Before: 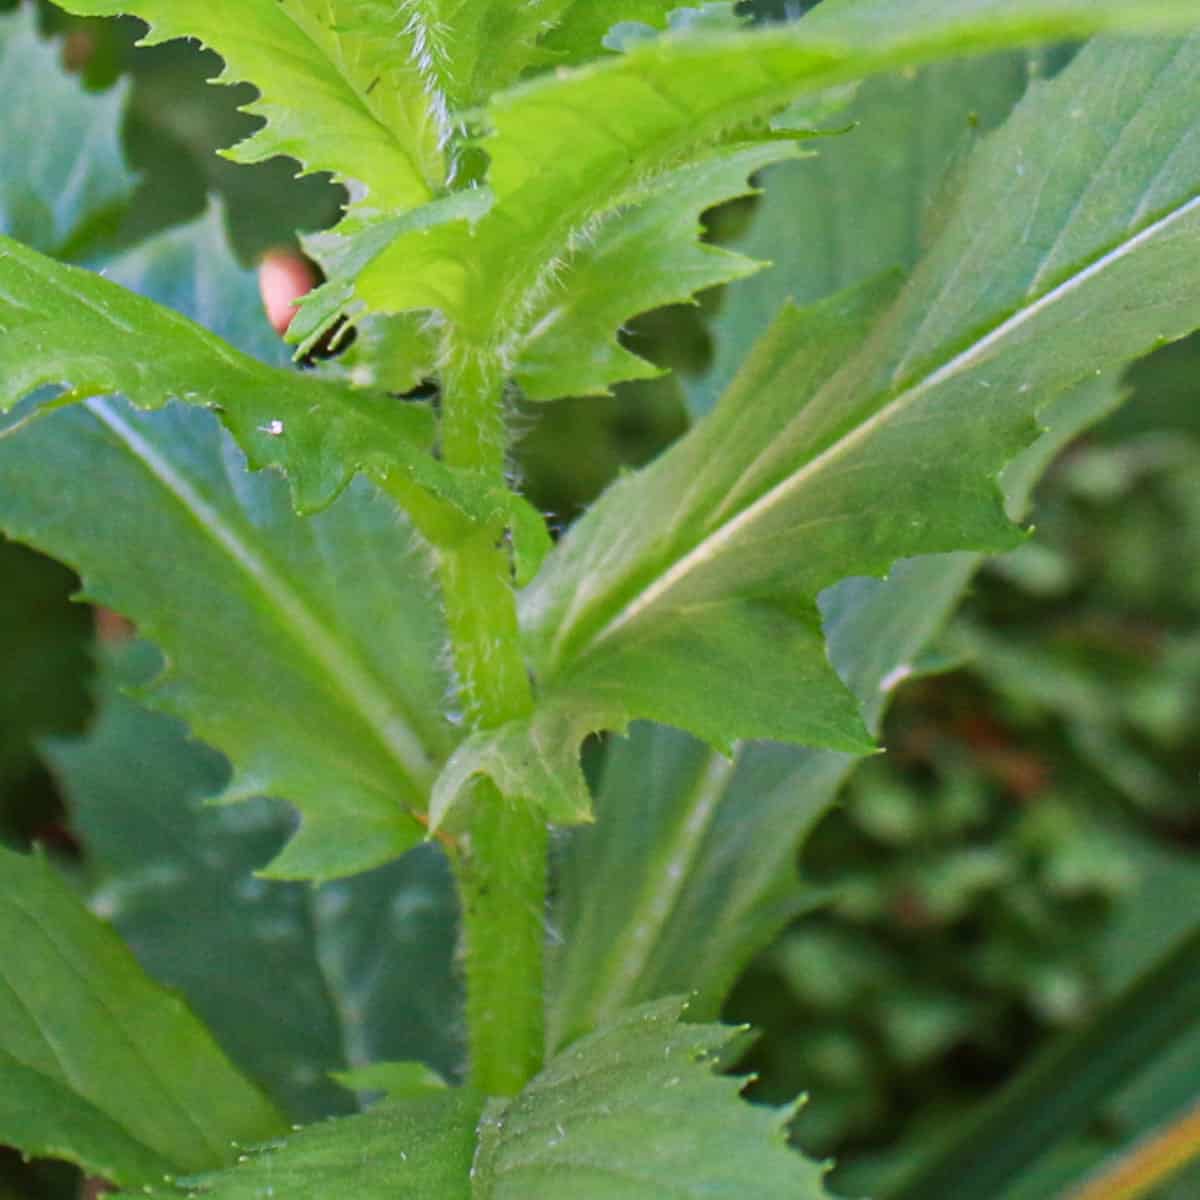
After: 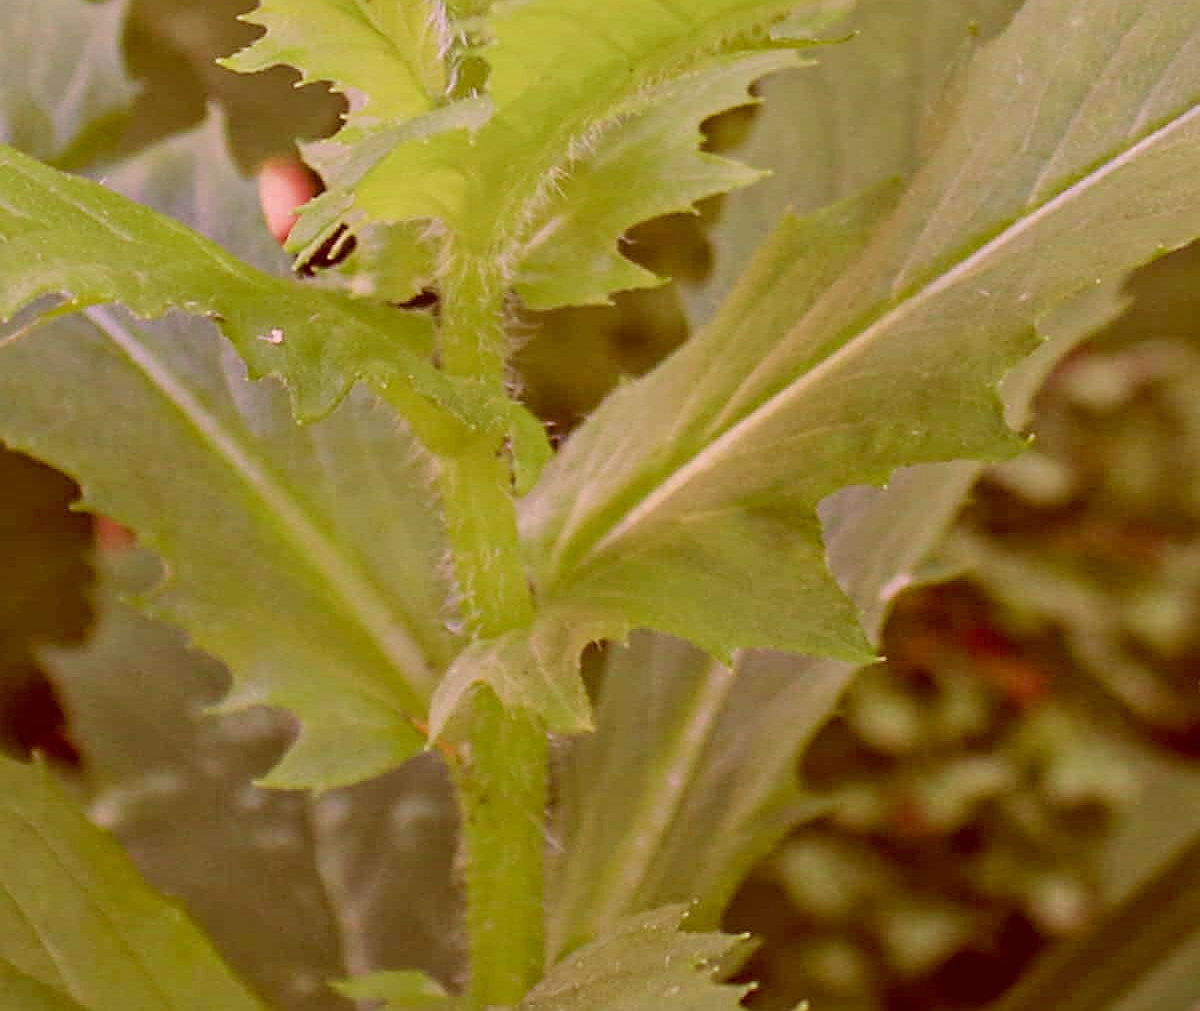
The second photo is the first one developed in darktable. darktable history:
shadows and highlights: shadows -12.93, white point adjustment 4.03, highlights 28.07
sharpen: on, module defaults
crop: top 7.611%, bottom 8.112%
color correction: highlights a* 9.18, highlights b* 8.86, shadows a* 39.88, shadows b* 39.65, saturation 0.818
filmic rgb: middle gray luminance 18.22%, black relative exposure -10.5 EV, white relative exposure 3.42 EV, target black luminance 0%, hardness 6.03, latitude 98.67%, contrast 0.844, shadows ↔ highlights balance 0.34%
